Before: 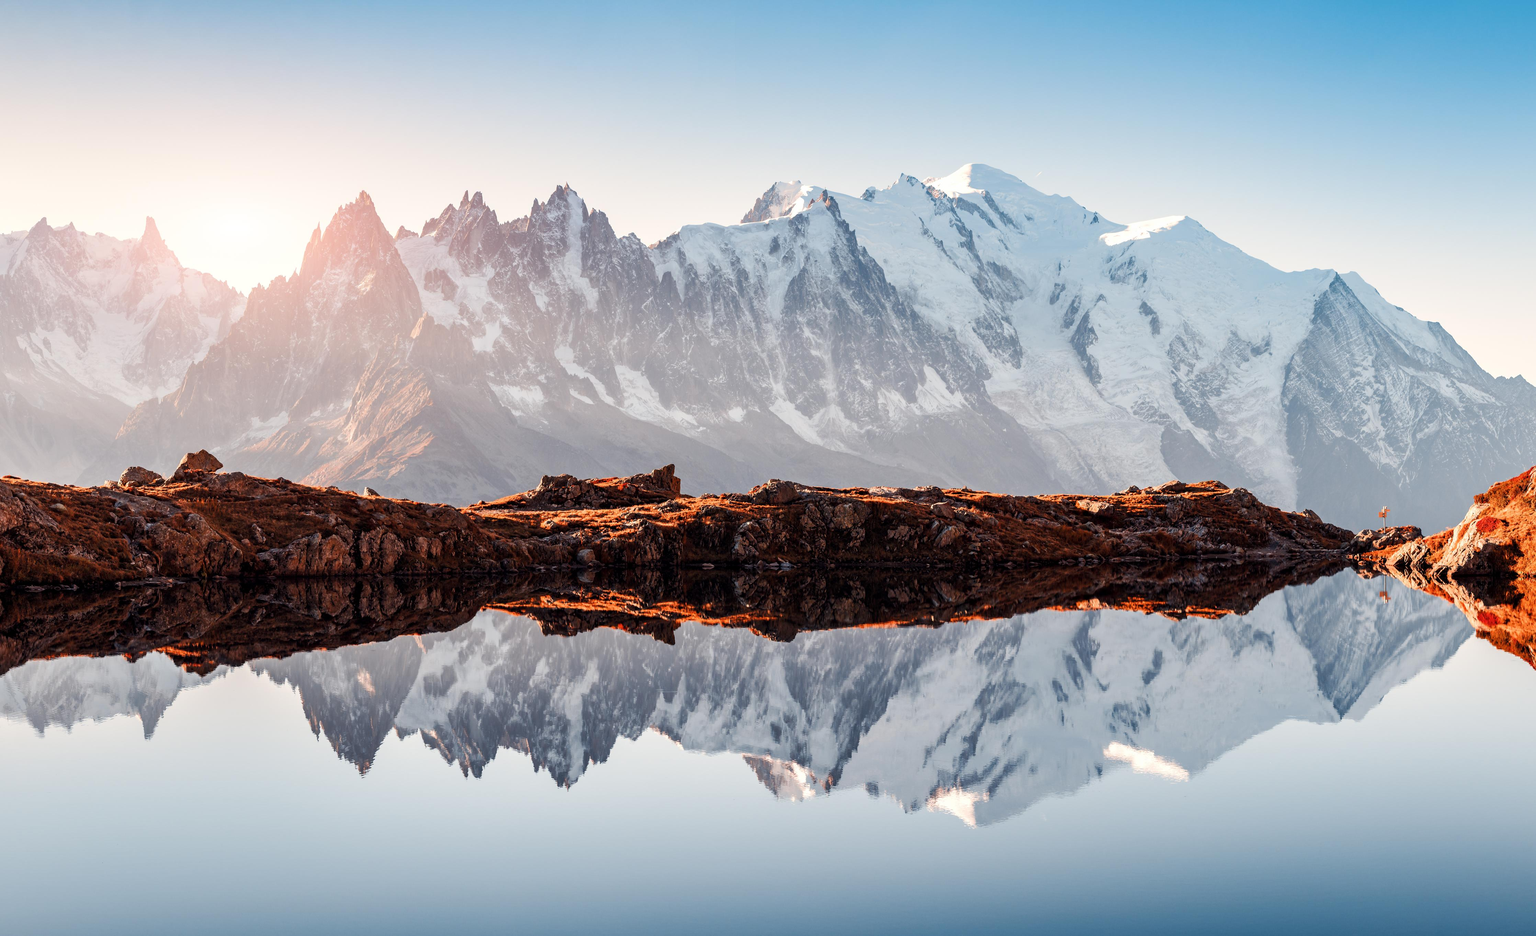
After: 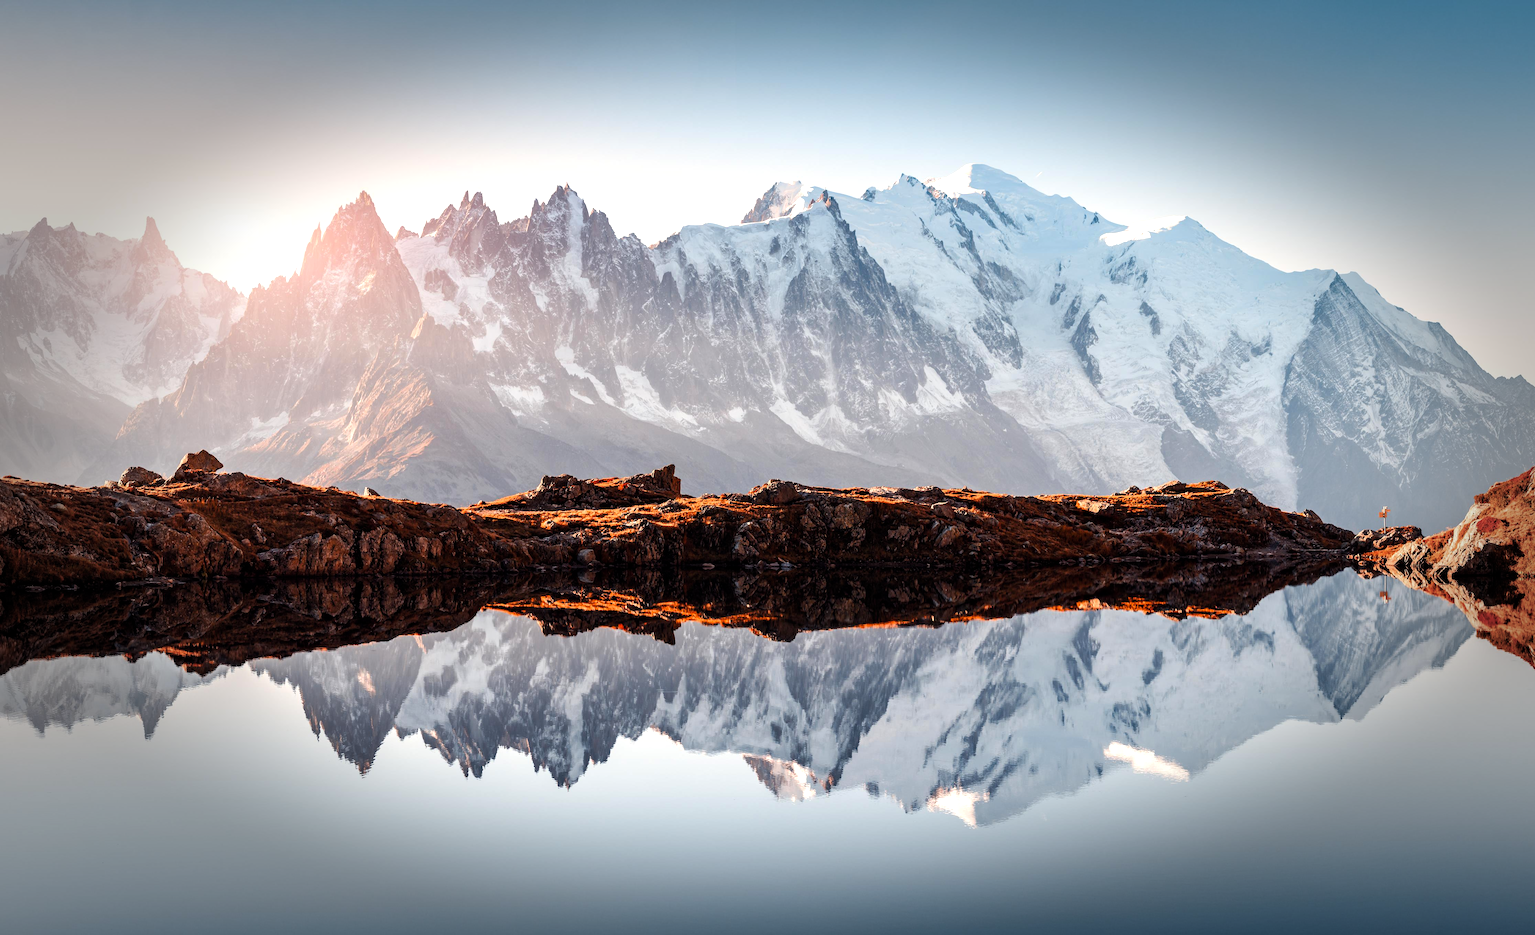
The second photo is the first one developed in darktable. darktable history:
color balance rgb: linear chroma grading › global chroma 10%, global vibrance 10%, contrast 15%, saturation formula JzAzBz (2021)
vignetting: fall-off start 66.7%, fall-off radius 39.74%, brightness -0.576, saturation -0.258, automatic ratio true, width/height ratio 0.671, dithering 16-bit output
